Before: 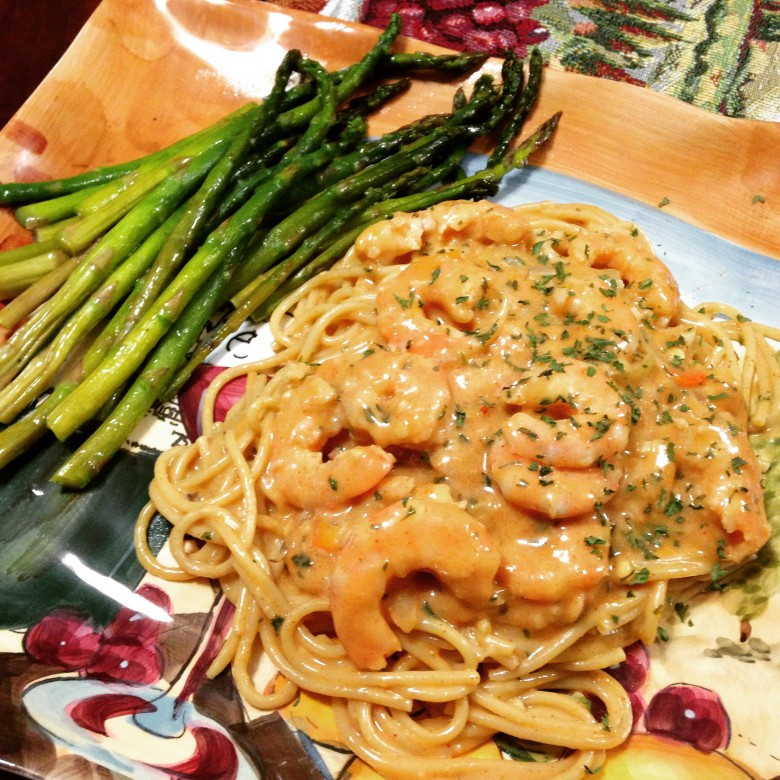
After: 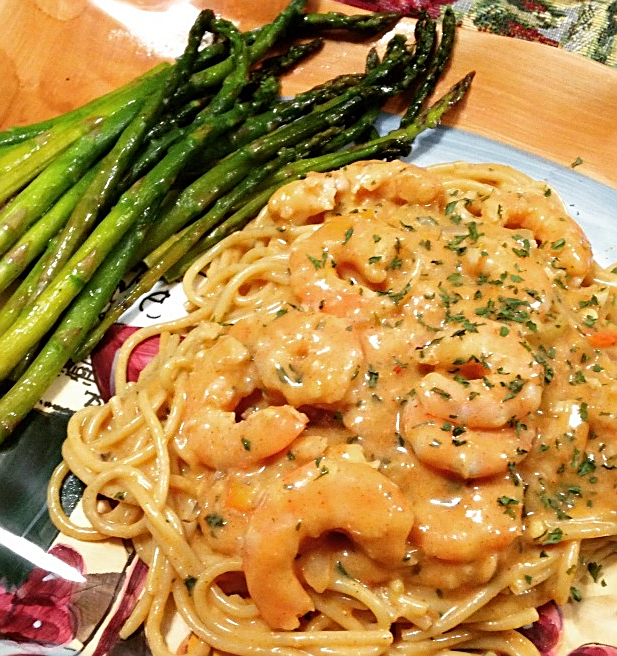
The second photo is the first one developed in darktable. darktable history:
sharpen: amount 0.58
crop: left 11.205%, top 5.148%, right 9.601%, bottom 10.649%
